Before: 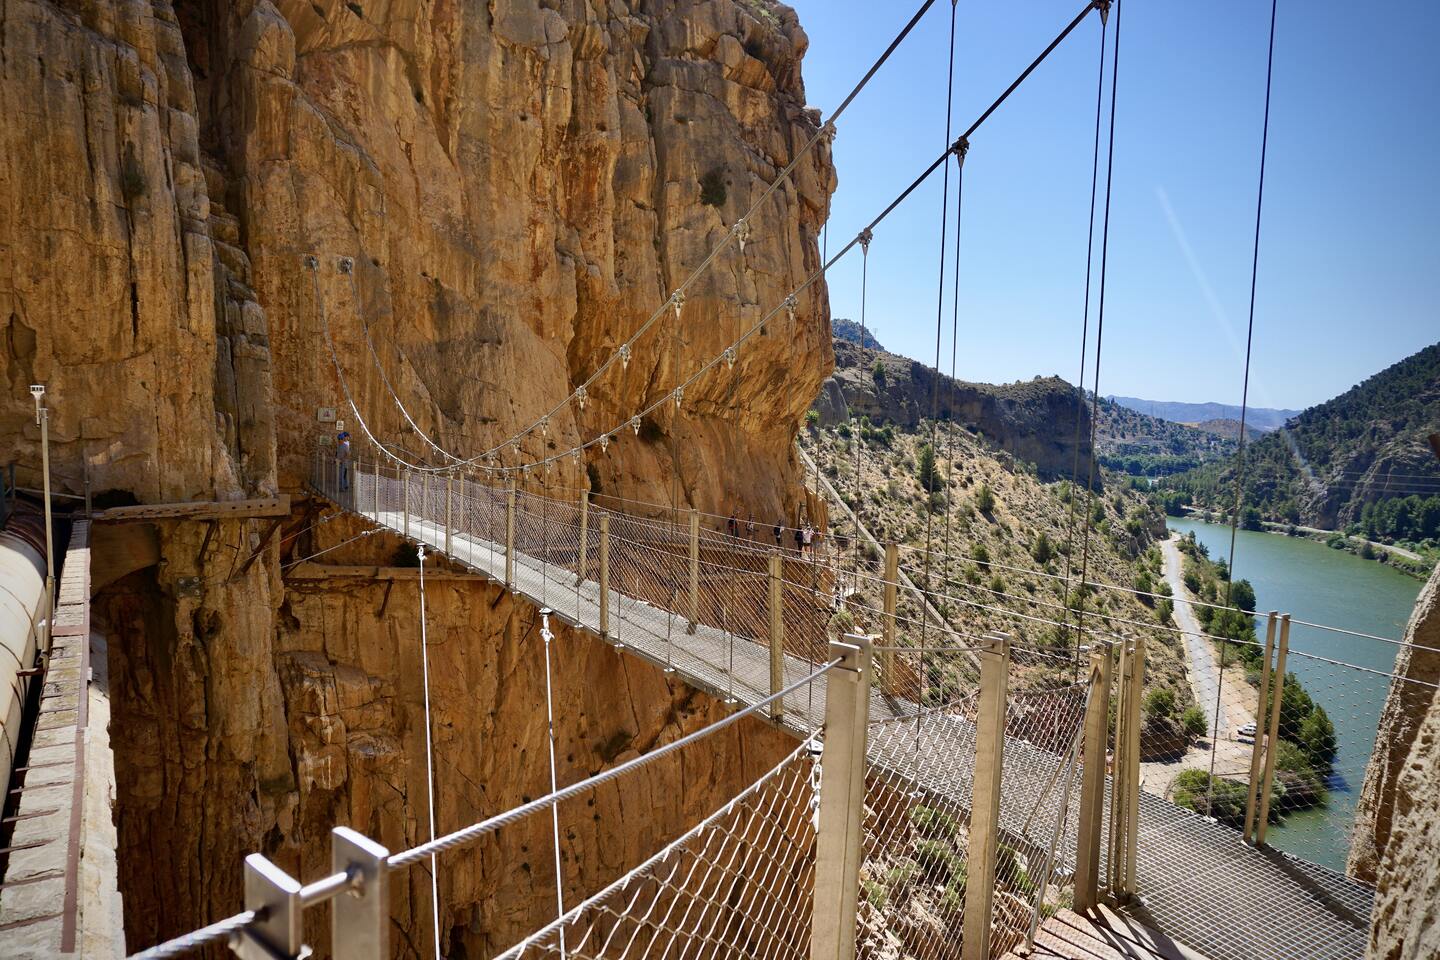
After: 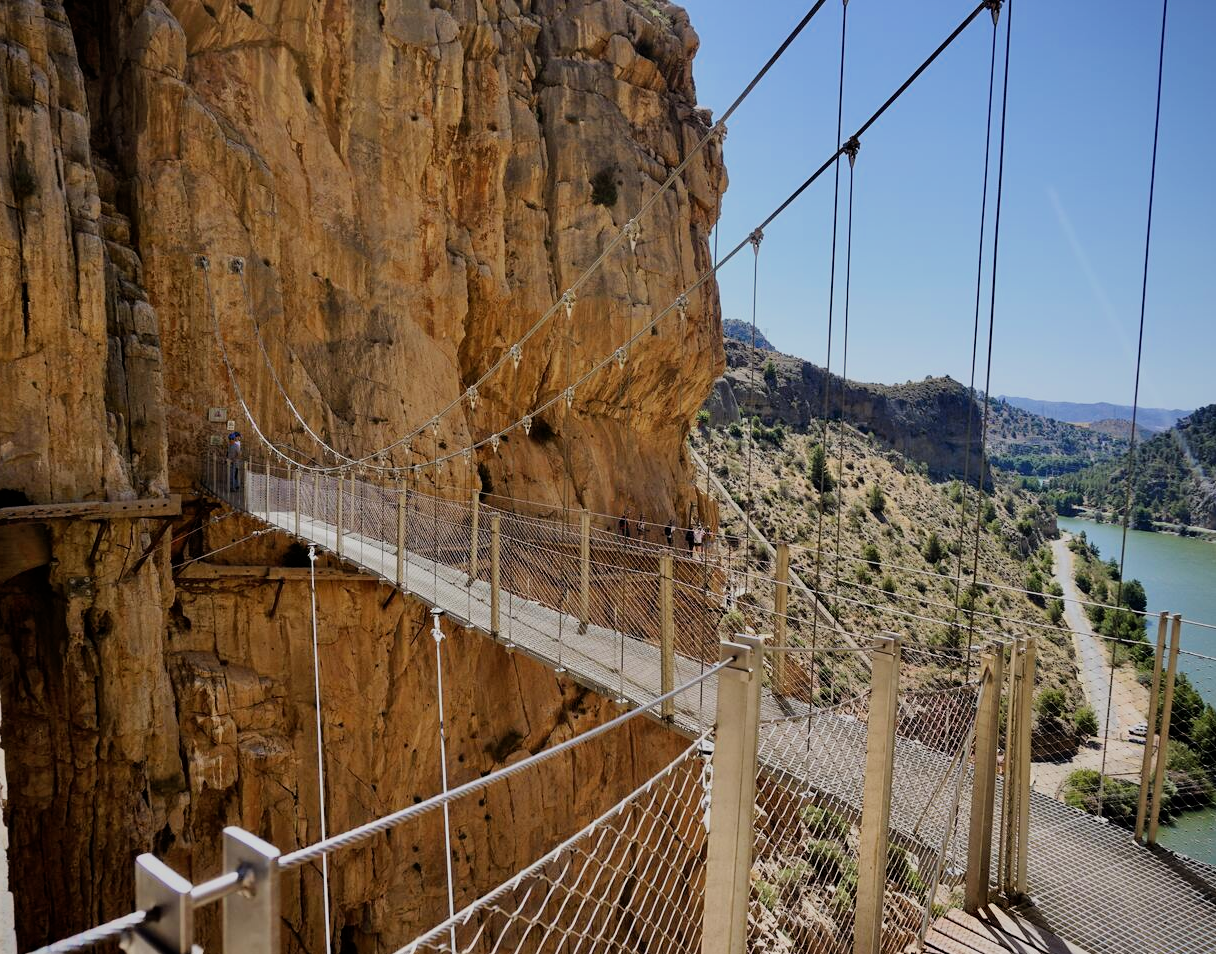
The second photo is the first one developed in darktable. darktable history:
crop: left 7.598%, right 7.873%
filmic rgb: black relative exposure -7.48 EV, white relative exposure 4.83 EV, hardness 3.4, color science v6 (2022)
